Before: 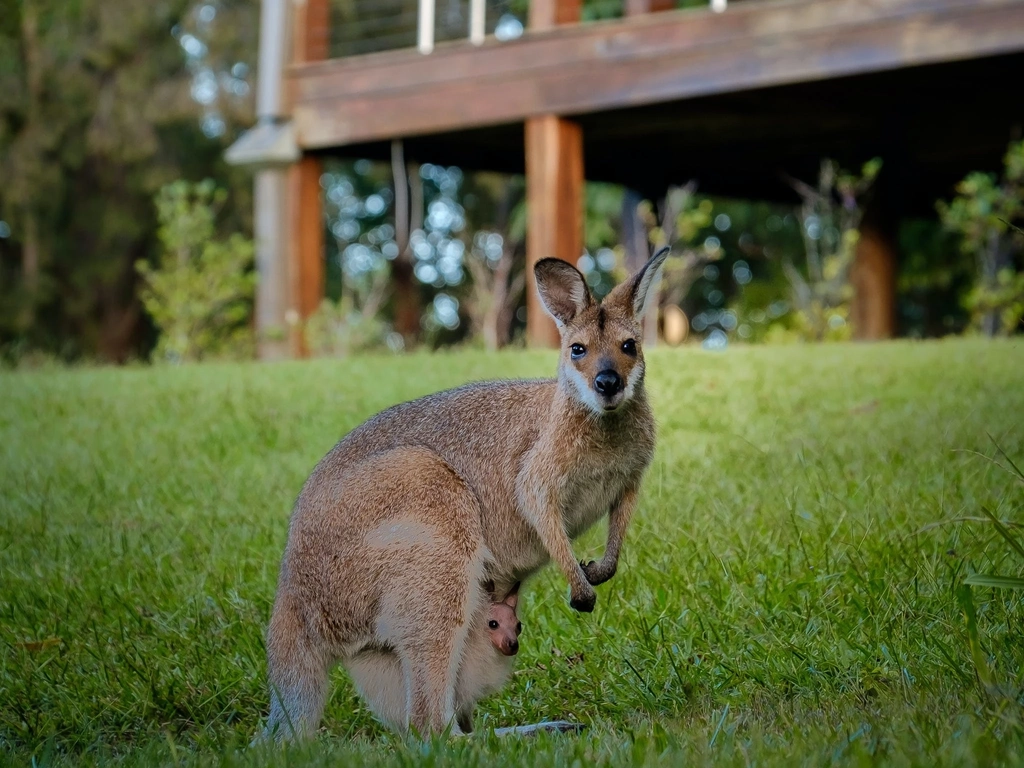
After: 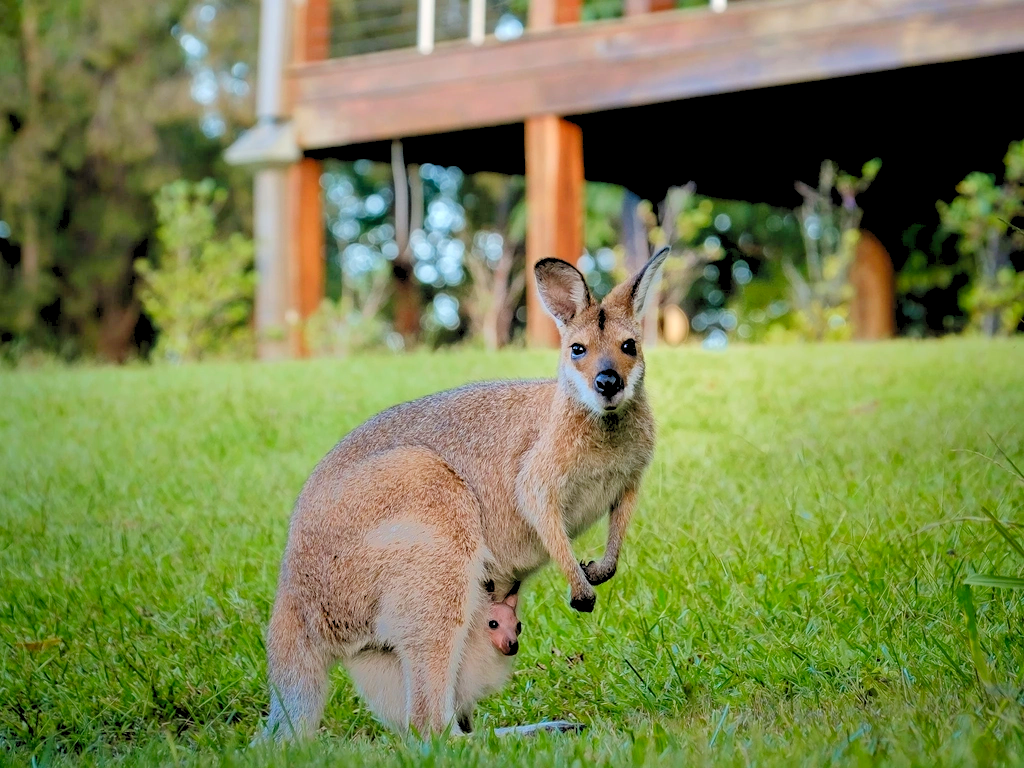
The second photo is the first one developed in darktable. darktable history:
levels: black 0.04%, levels [0.072, 0.414, 0.976]
